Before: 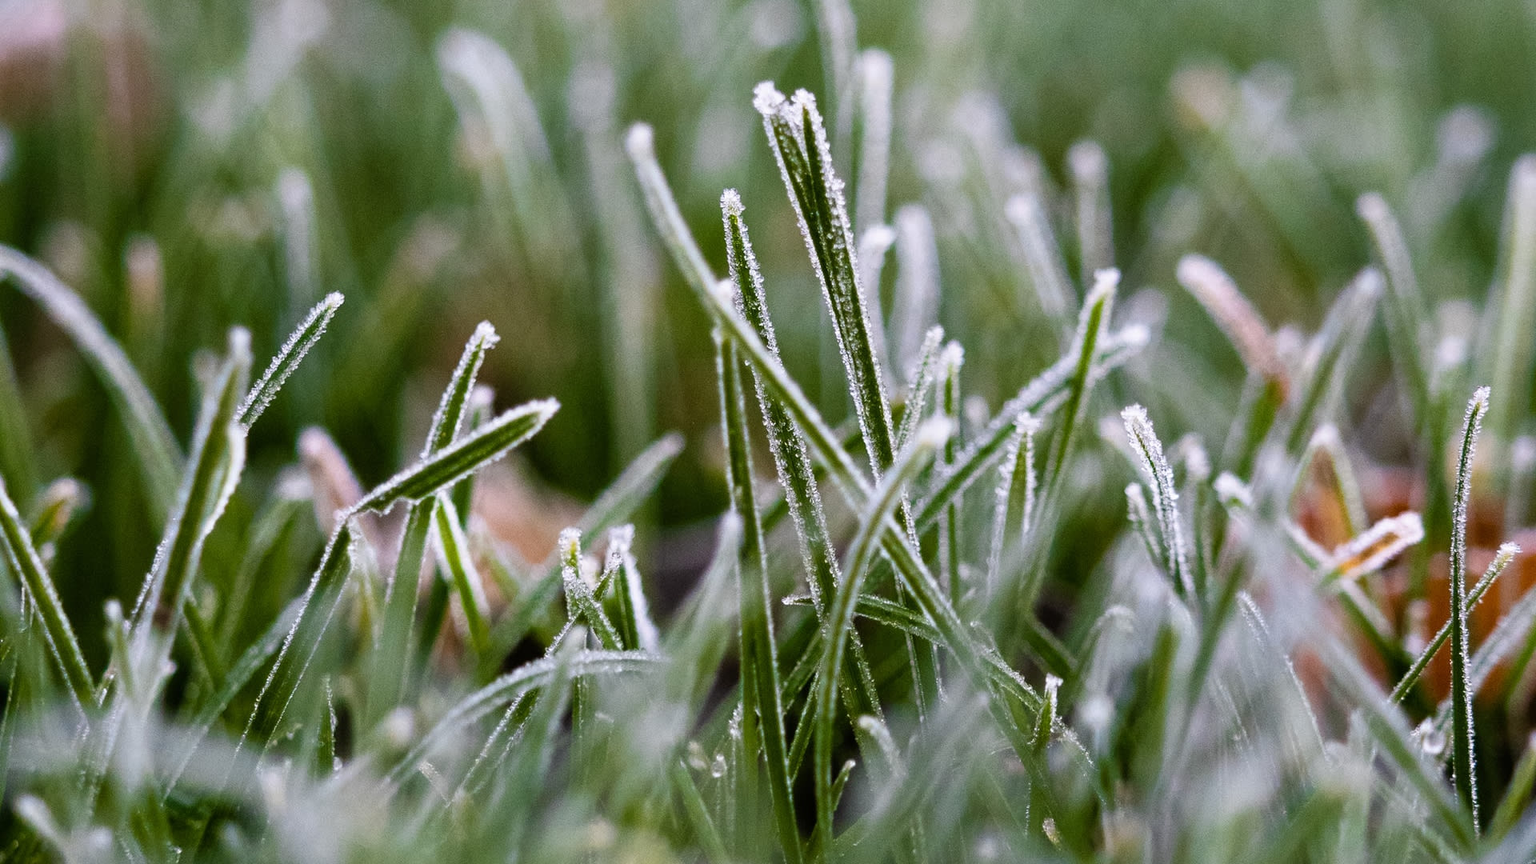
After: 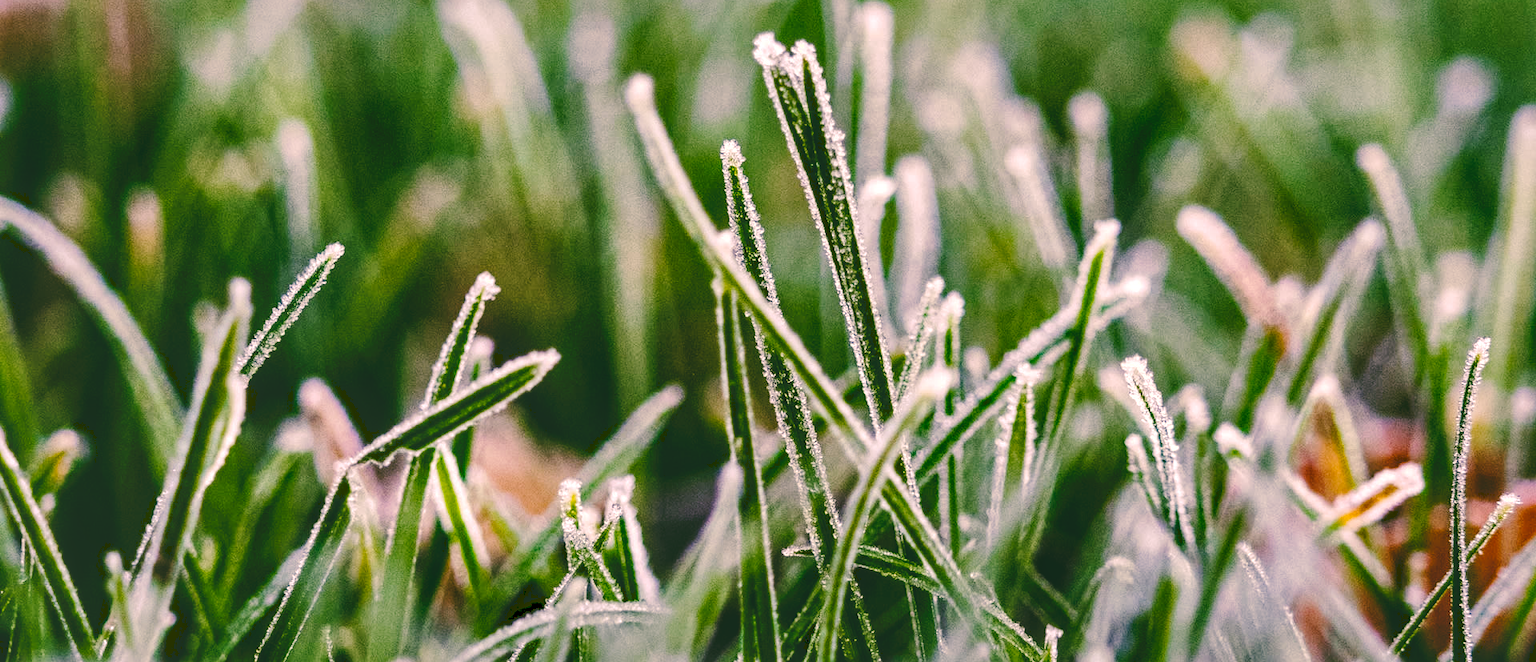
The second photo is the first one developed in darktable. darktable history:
crop: top 5.667%, bottom 17.637%
shadows and highlights: shadows 40, highlights -60
haze removal: adaptive false
white balance: red 1.042, blue 1.17
tone curve: curves: ch0 [(0, 0) (0.003, 0.172) (0.011, 0.177) (0.025, 0.177) (0.044, 0.177) (0.069, 0.178) (0.1, 0.181) (0.136, 0.19) (0.177, 0.208) (0.224, 0.226) (0.277, 0.274) (0.335, 0.338) (0.399, 0.43) (0.468, 0.535) (0.543, 0.635) (0.623, 0.726) (0.709, 0.815) (0.801, 0.882) (0.898, 0.936) (1, 1)], preserve colors none
color correction: highlights a* 5.3, highlights b* 24.26, shadows a* -15.58, shadows b* 4.02
local contrast: highlights 40%, shadows 60%, detail 136%, midtone range 0.514
